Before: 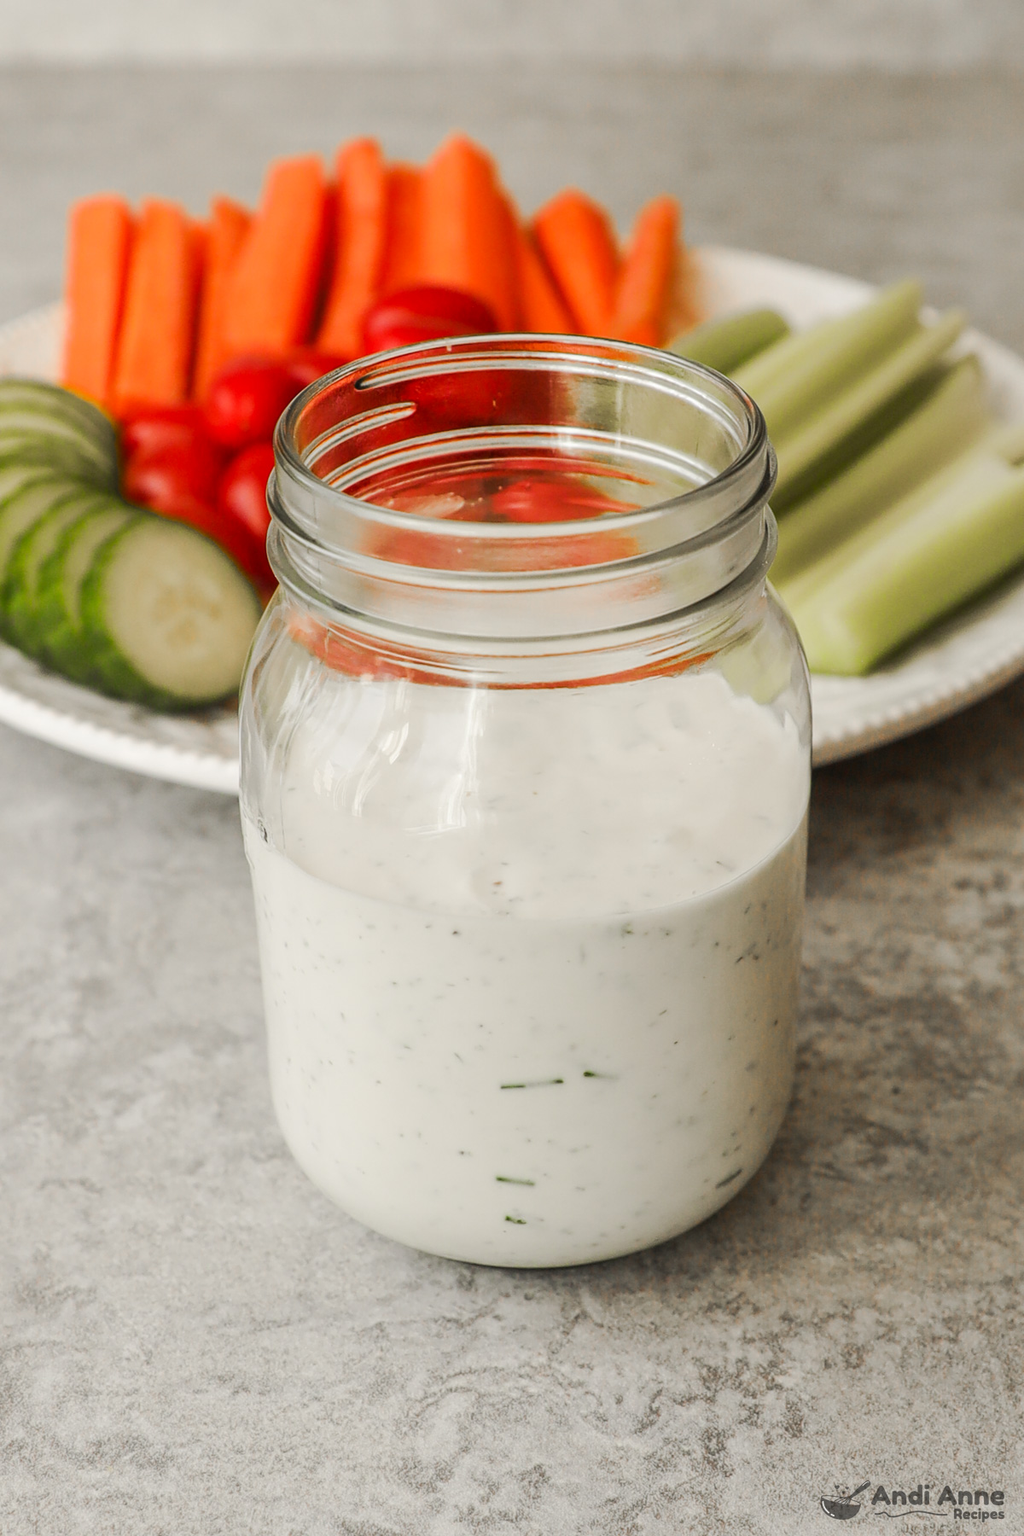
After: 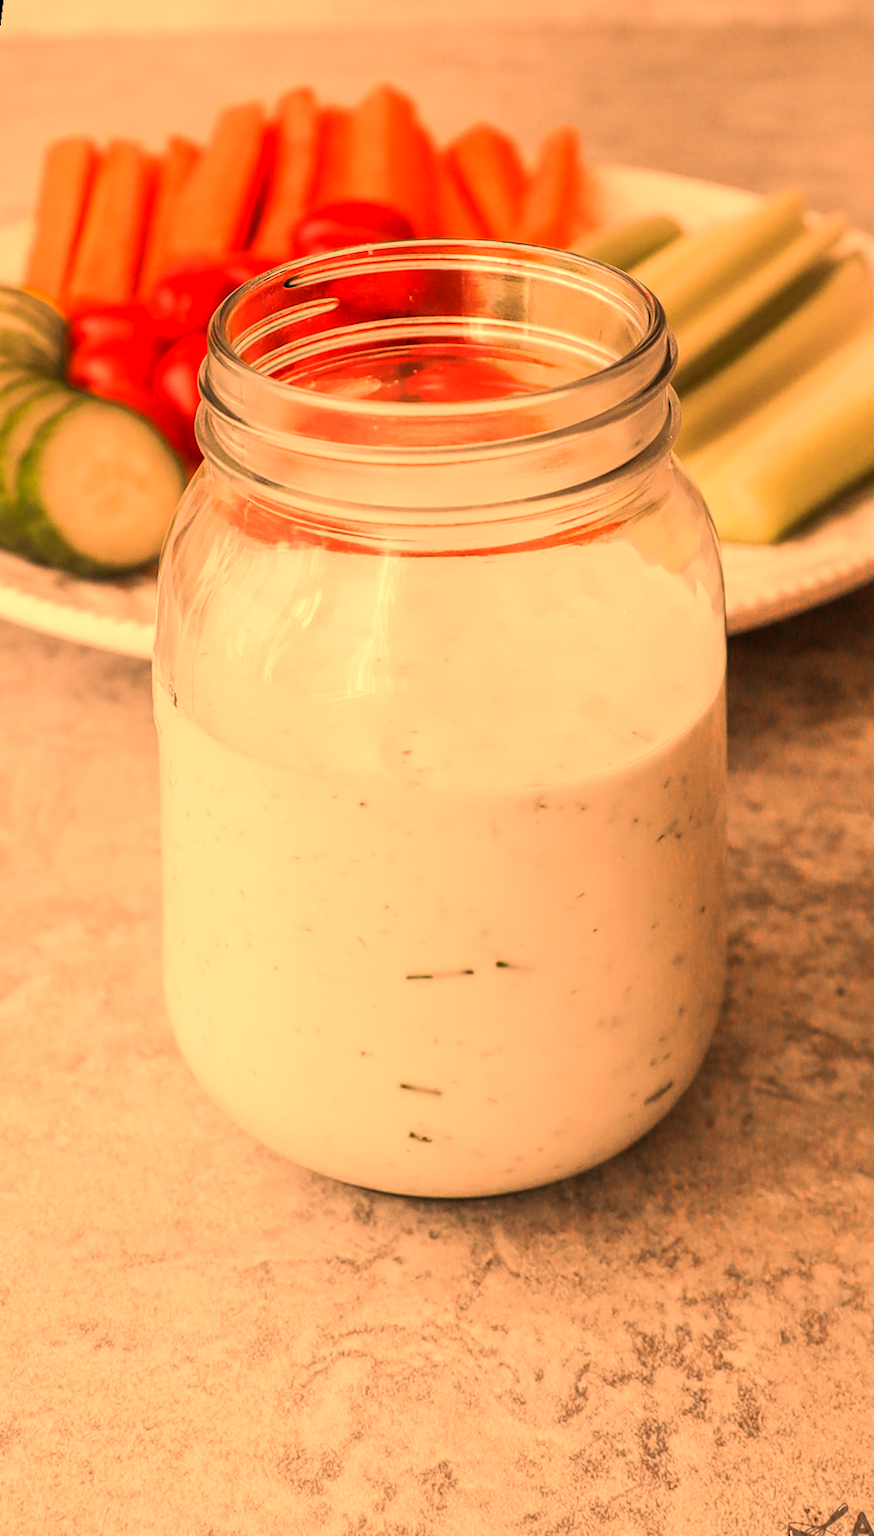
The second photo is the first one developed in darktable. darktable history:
rotate and perspective: rotation 0.72°, lens shift (vertical) -0.352, lens shift (horizontal) -0.051, crop left 0.152, crop right 0.859, crop top 0.019, crop bottom 0.964
exposure: black level correction 0.001, compensate highlight preservation false
white balance: red 1.467, blue 0.684
